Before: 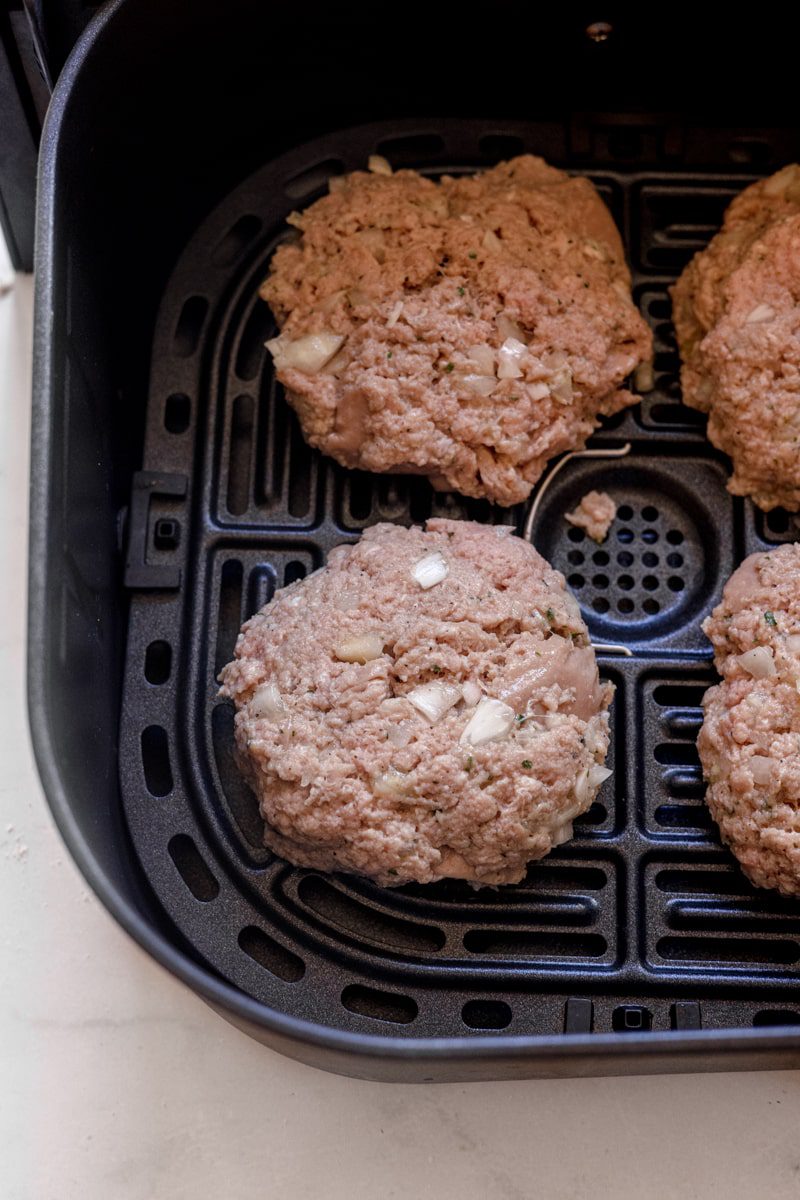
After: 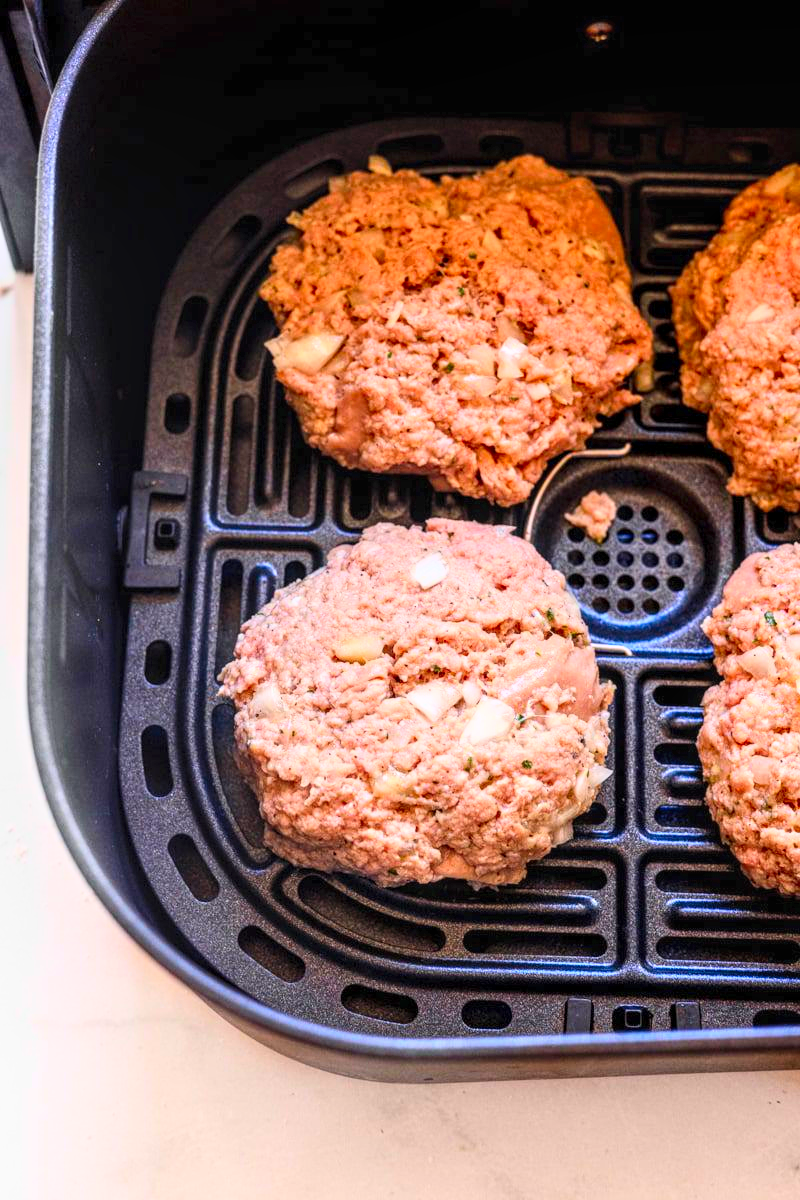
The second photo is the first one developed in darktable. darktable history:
base curve: curves: ch0 [(0, 0) (0.557, 0.834) (1, 1)]
local contrast: on, module defaults
contrast brightness saturation: contrast 0.203, brightness 0.199, saturation 0.787
